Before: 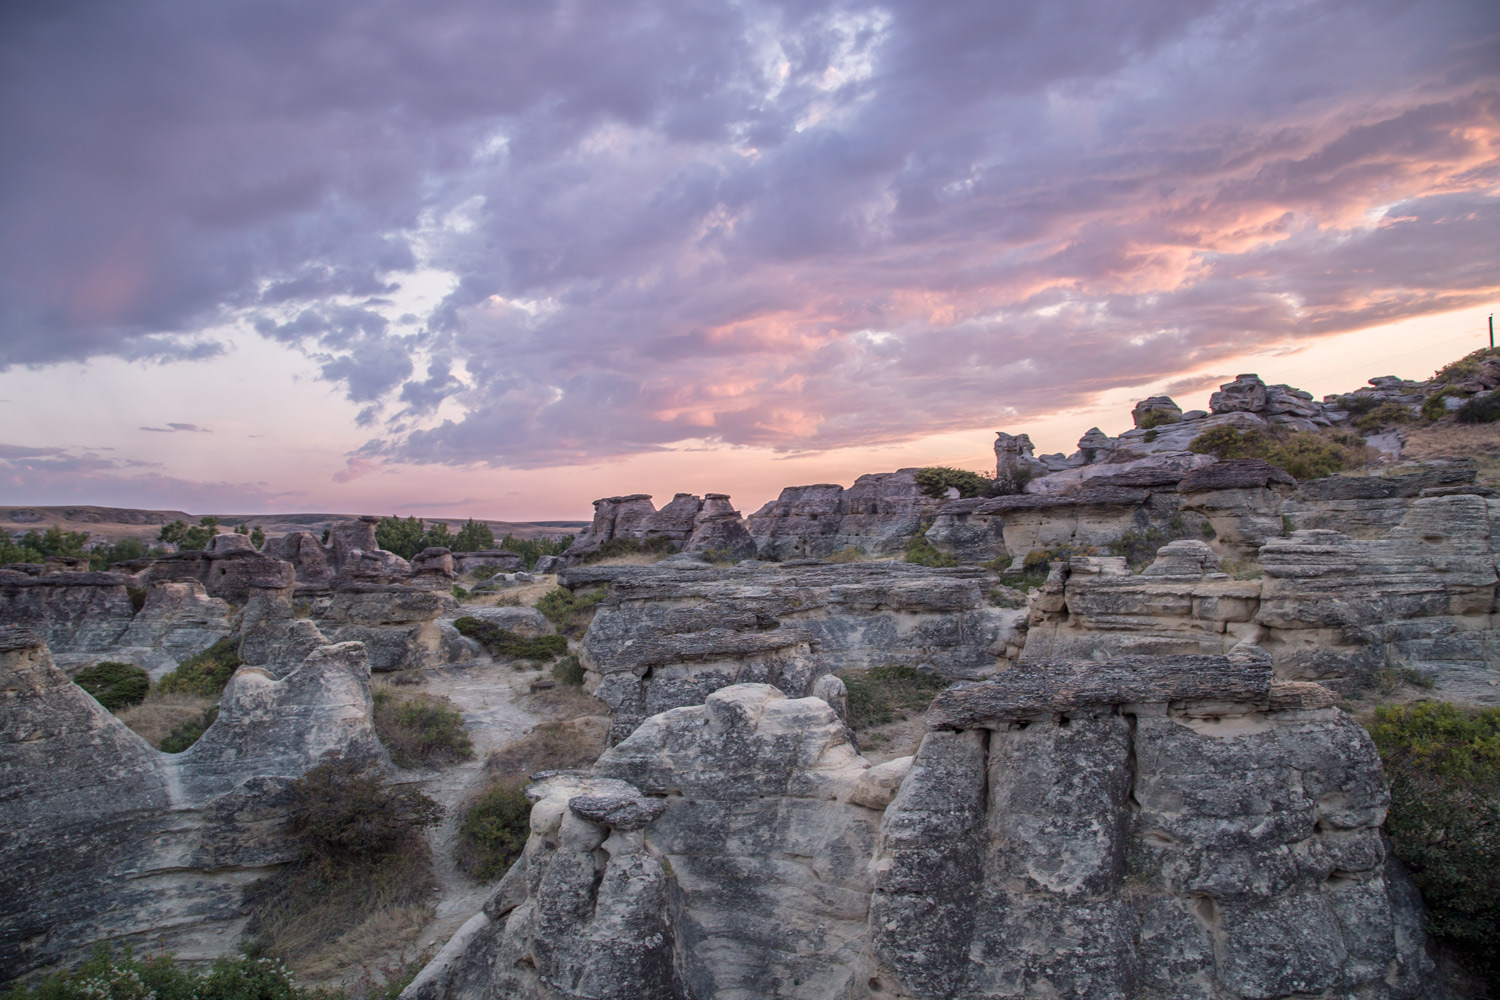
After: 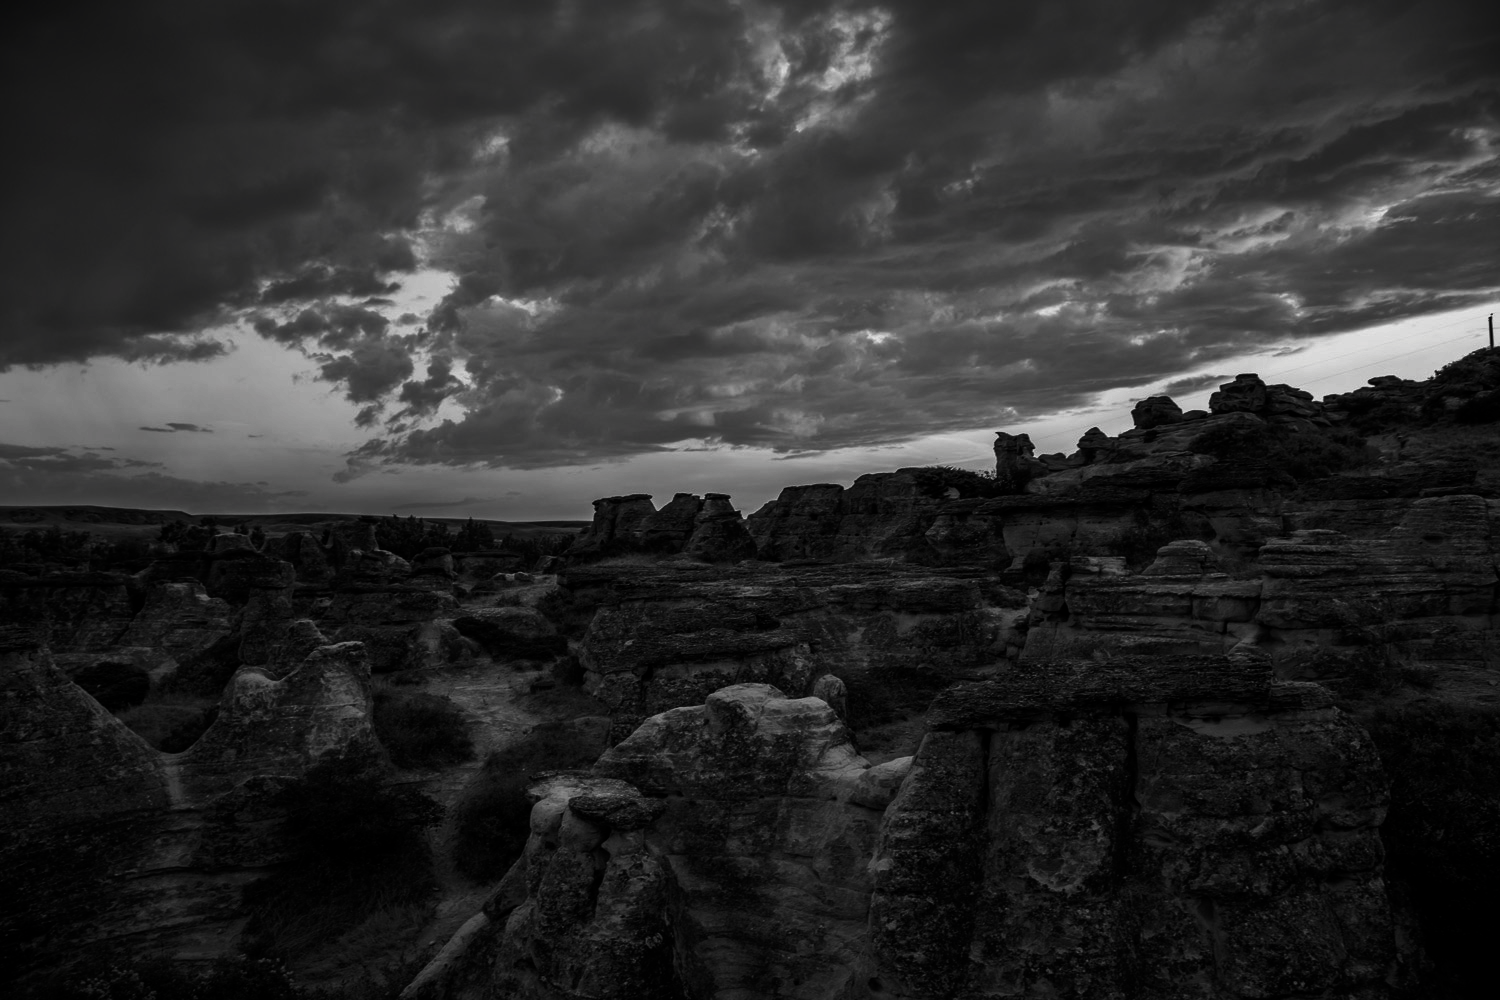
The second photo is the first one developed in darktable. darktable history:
contrast brightness saturation: contrast 0.019, brightness -0.984, saturation -0.993
exposure: black level correction 0.001, compensate highlight preservation false
color calibration: illuminant same as pipeline (D50), adaptation XYZ, x 0.345, y 0.358, temperature 5009.13 K
